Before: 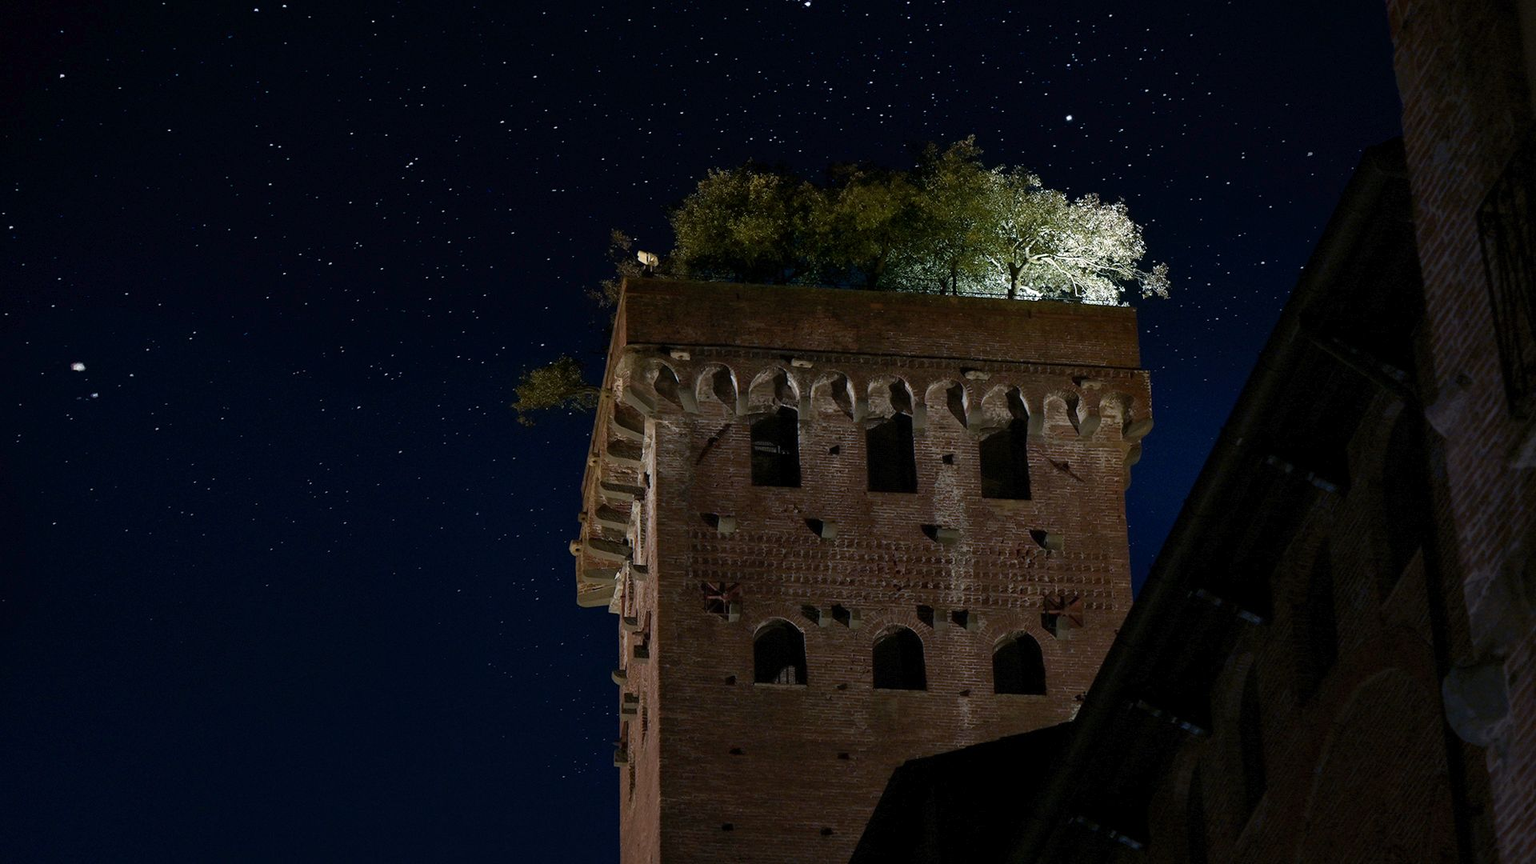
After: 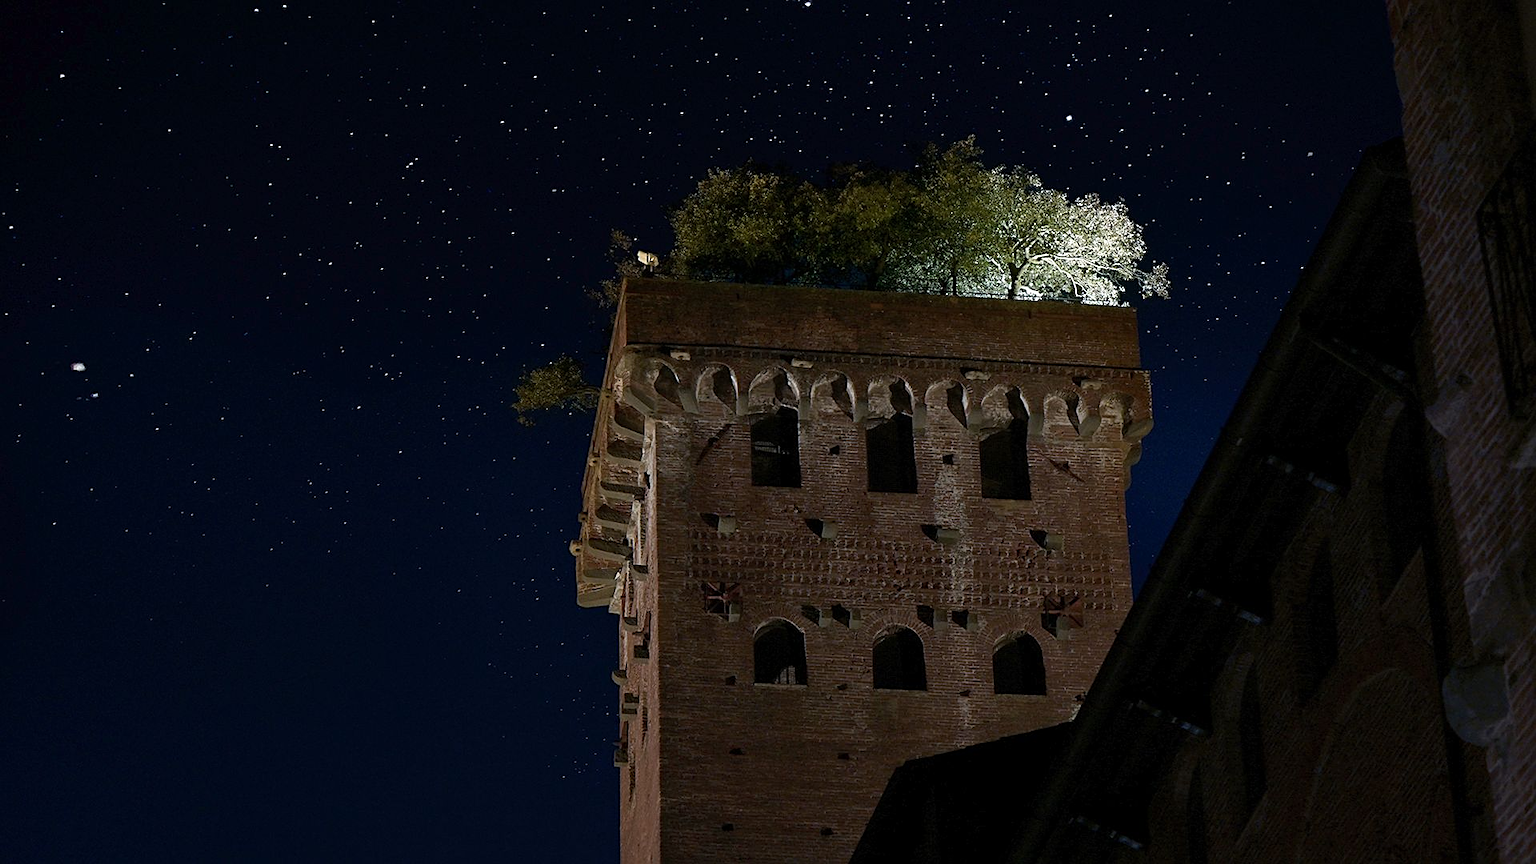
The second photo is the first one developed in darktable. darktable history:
sharpen: amount 0.495
